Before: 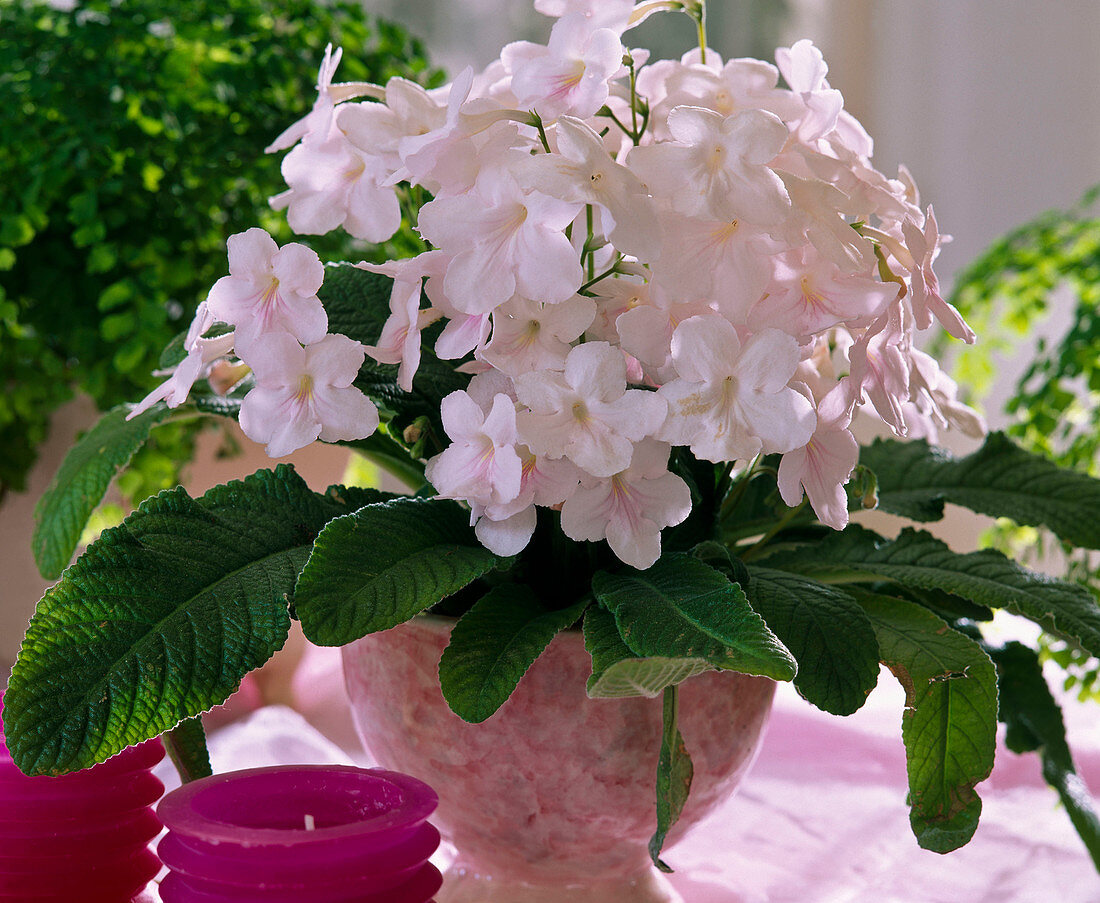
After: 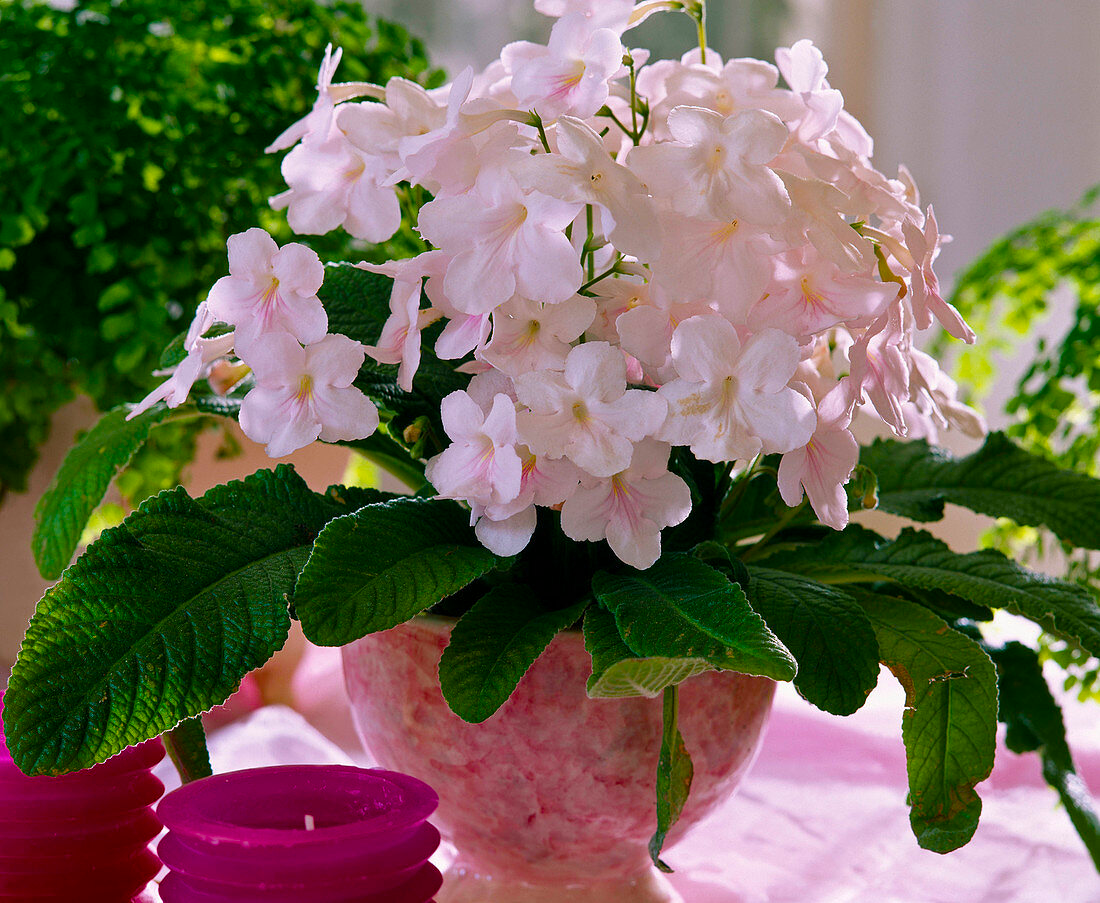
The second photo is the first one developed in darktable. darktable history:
color balance rgb: perceptual saturation grading › global saturation 20%, perceptual saturation grading › highlights -13.977%, perceptual saturation grading › shadows 49.977%, global vibrance 20%
